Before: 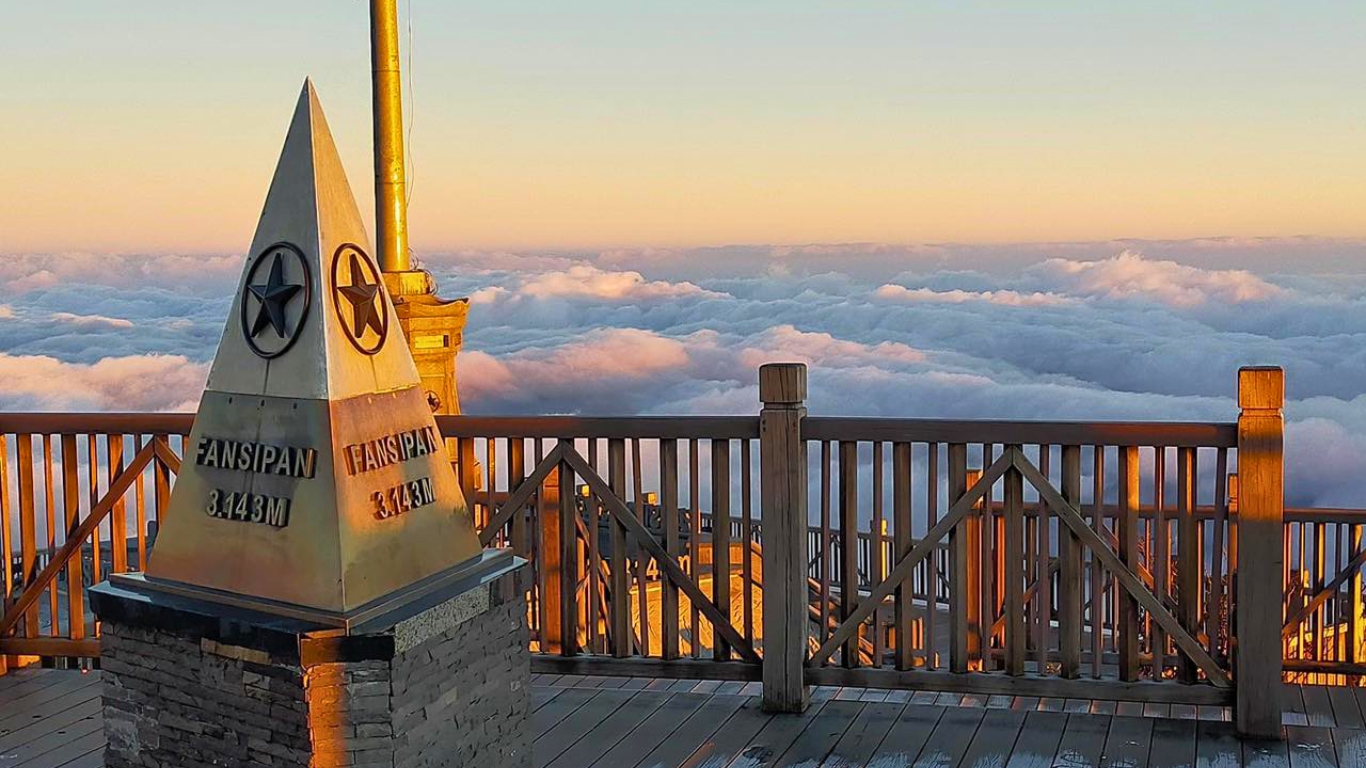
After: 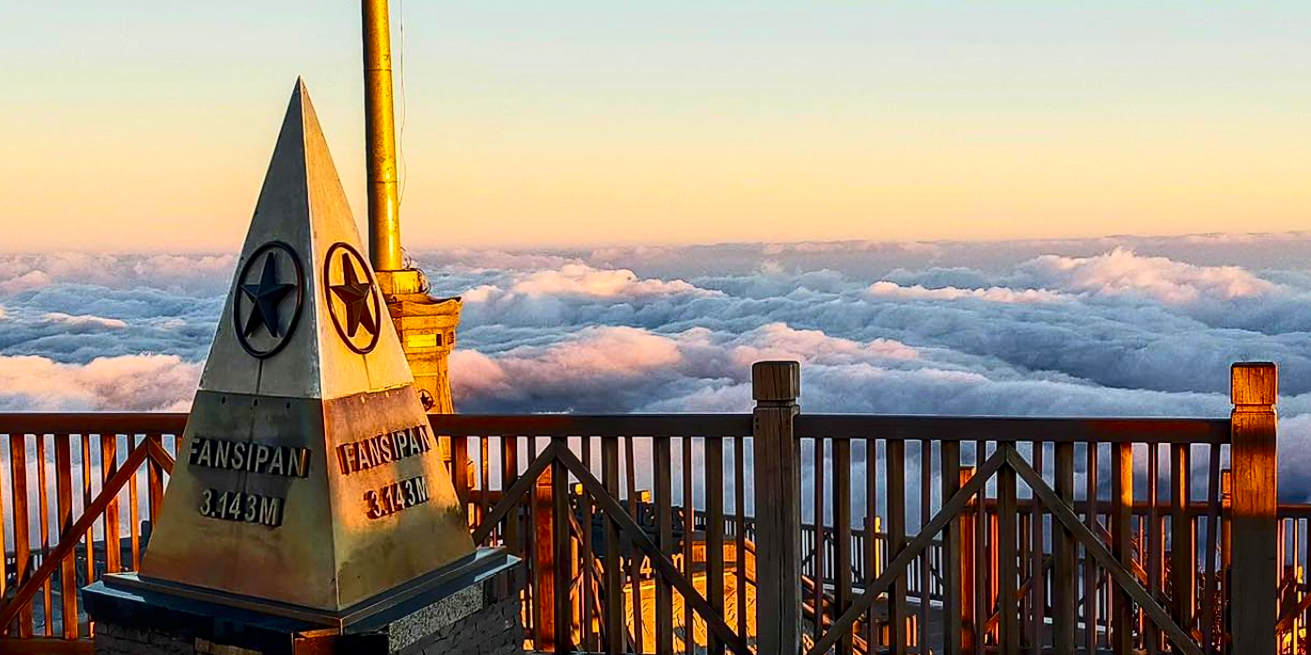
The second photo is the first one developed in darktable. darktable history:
local contrast: on, module defaults
crop and rotate: angle 0.2°, left 0.275%, right 3.127%, bottom 14.18%
contrast brightness saturation: contrast 0.32, brightness -0.08, saturation 0.17
